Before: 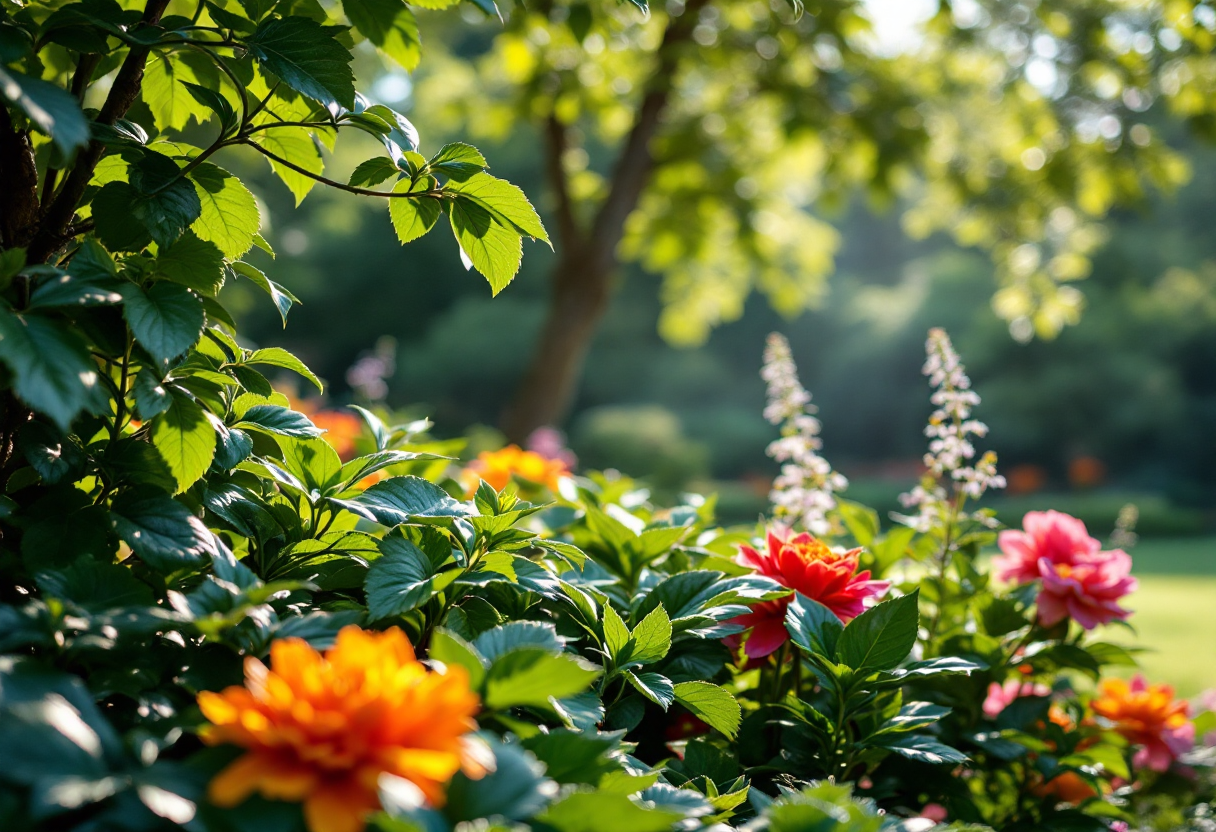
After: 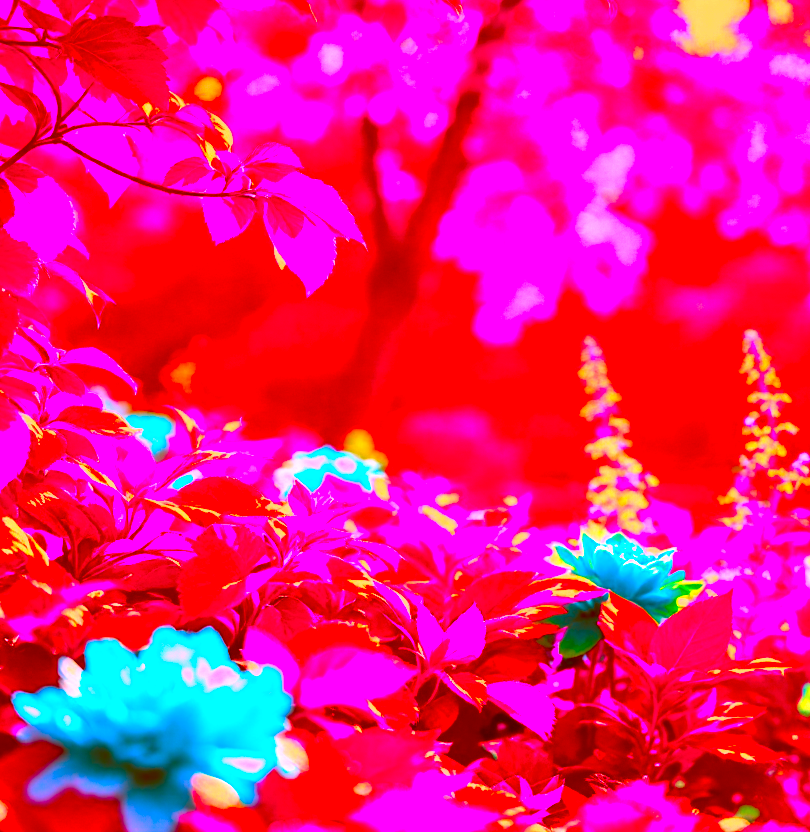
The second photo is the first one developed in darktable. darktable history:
crop and rotate: left 15.312%, right 17.997%
color correction: highlights a* -39, highlights b* -39.51, shadows a* -39.72, shadows b* -39.61, saturation -2.96
exposure: black level correction 0, exposure 1 EV, compensate exposure bias true, compensate highlight preservation false
